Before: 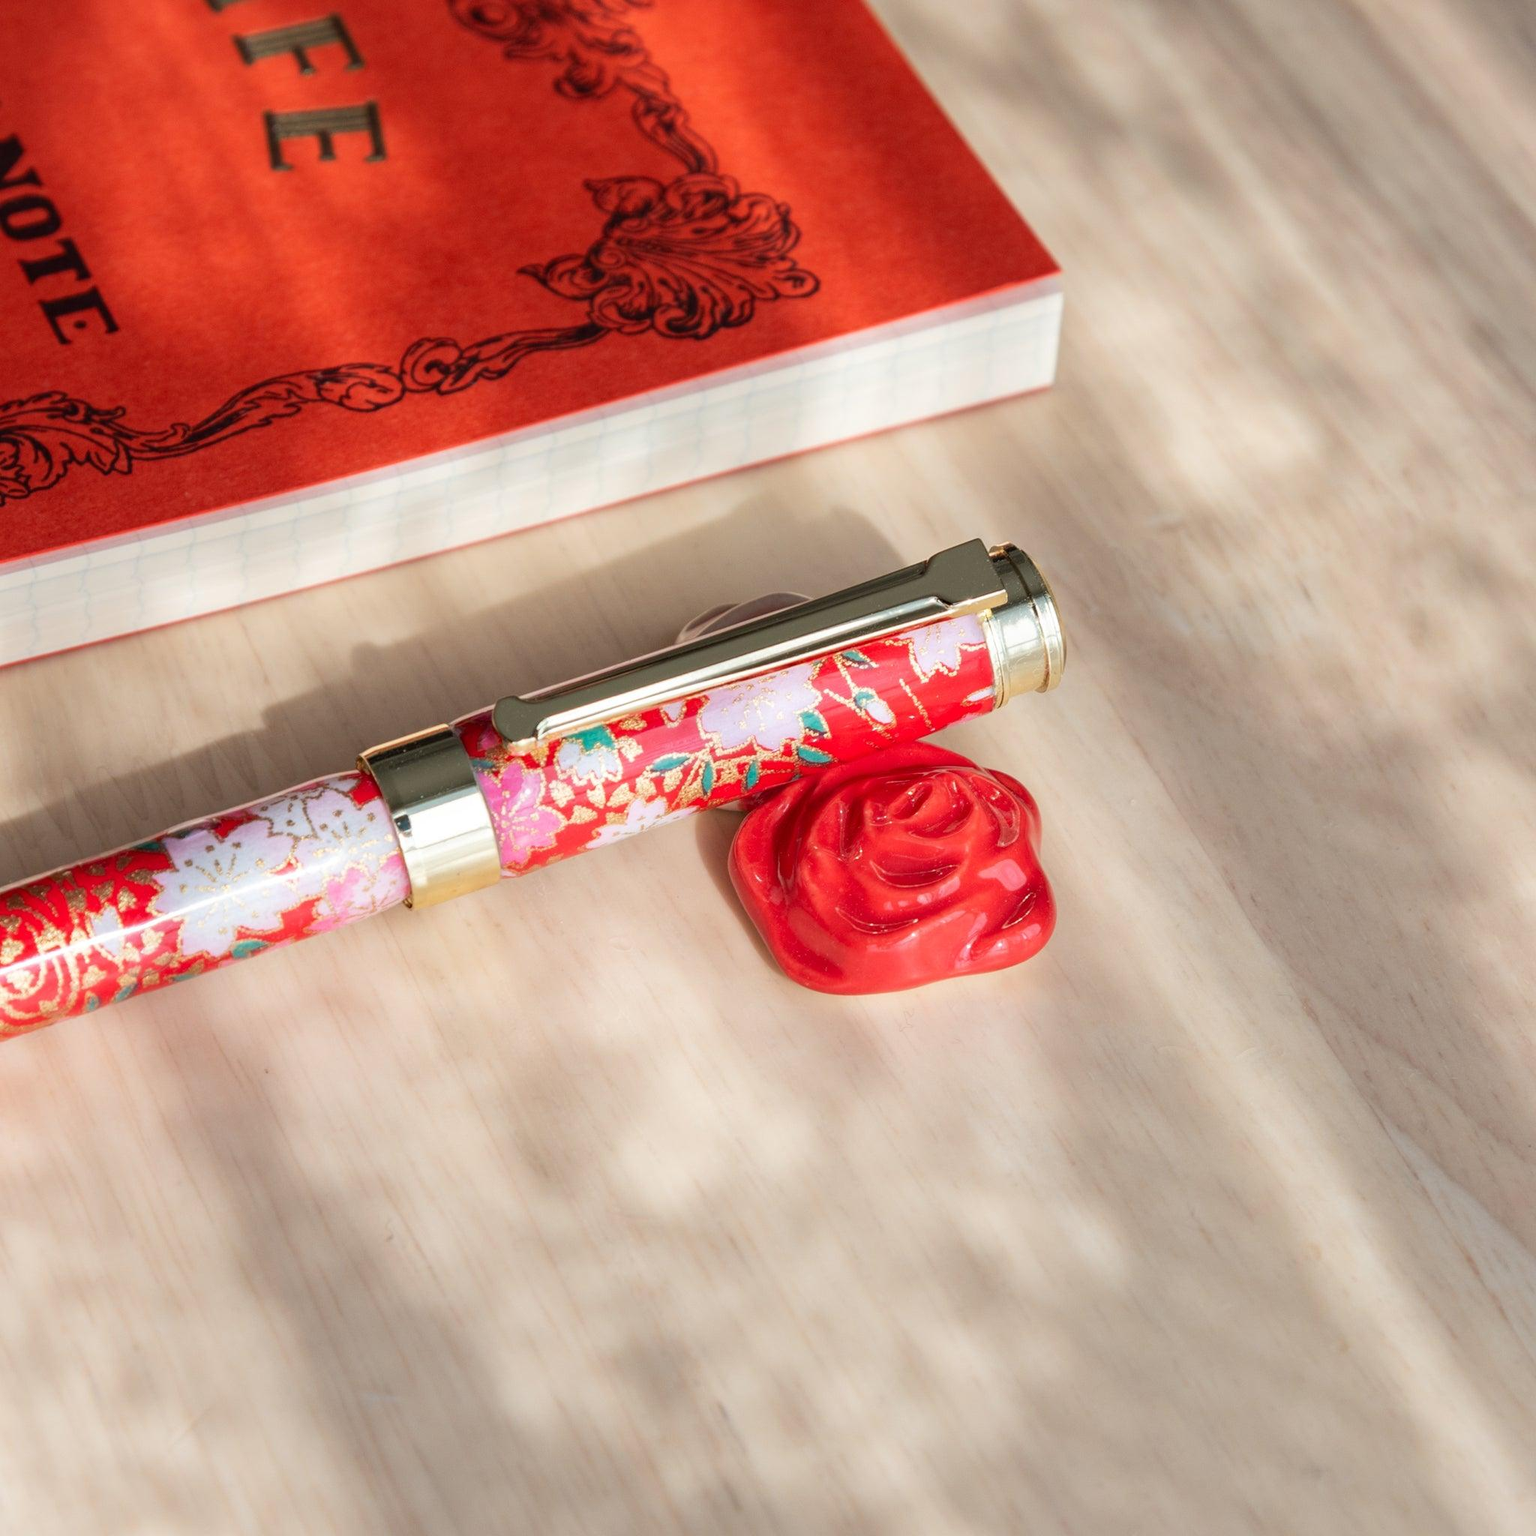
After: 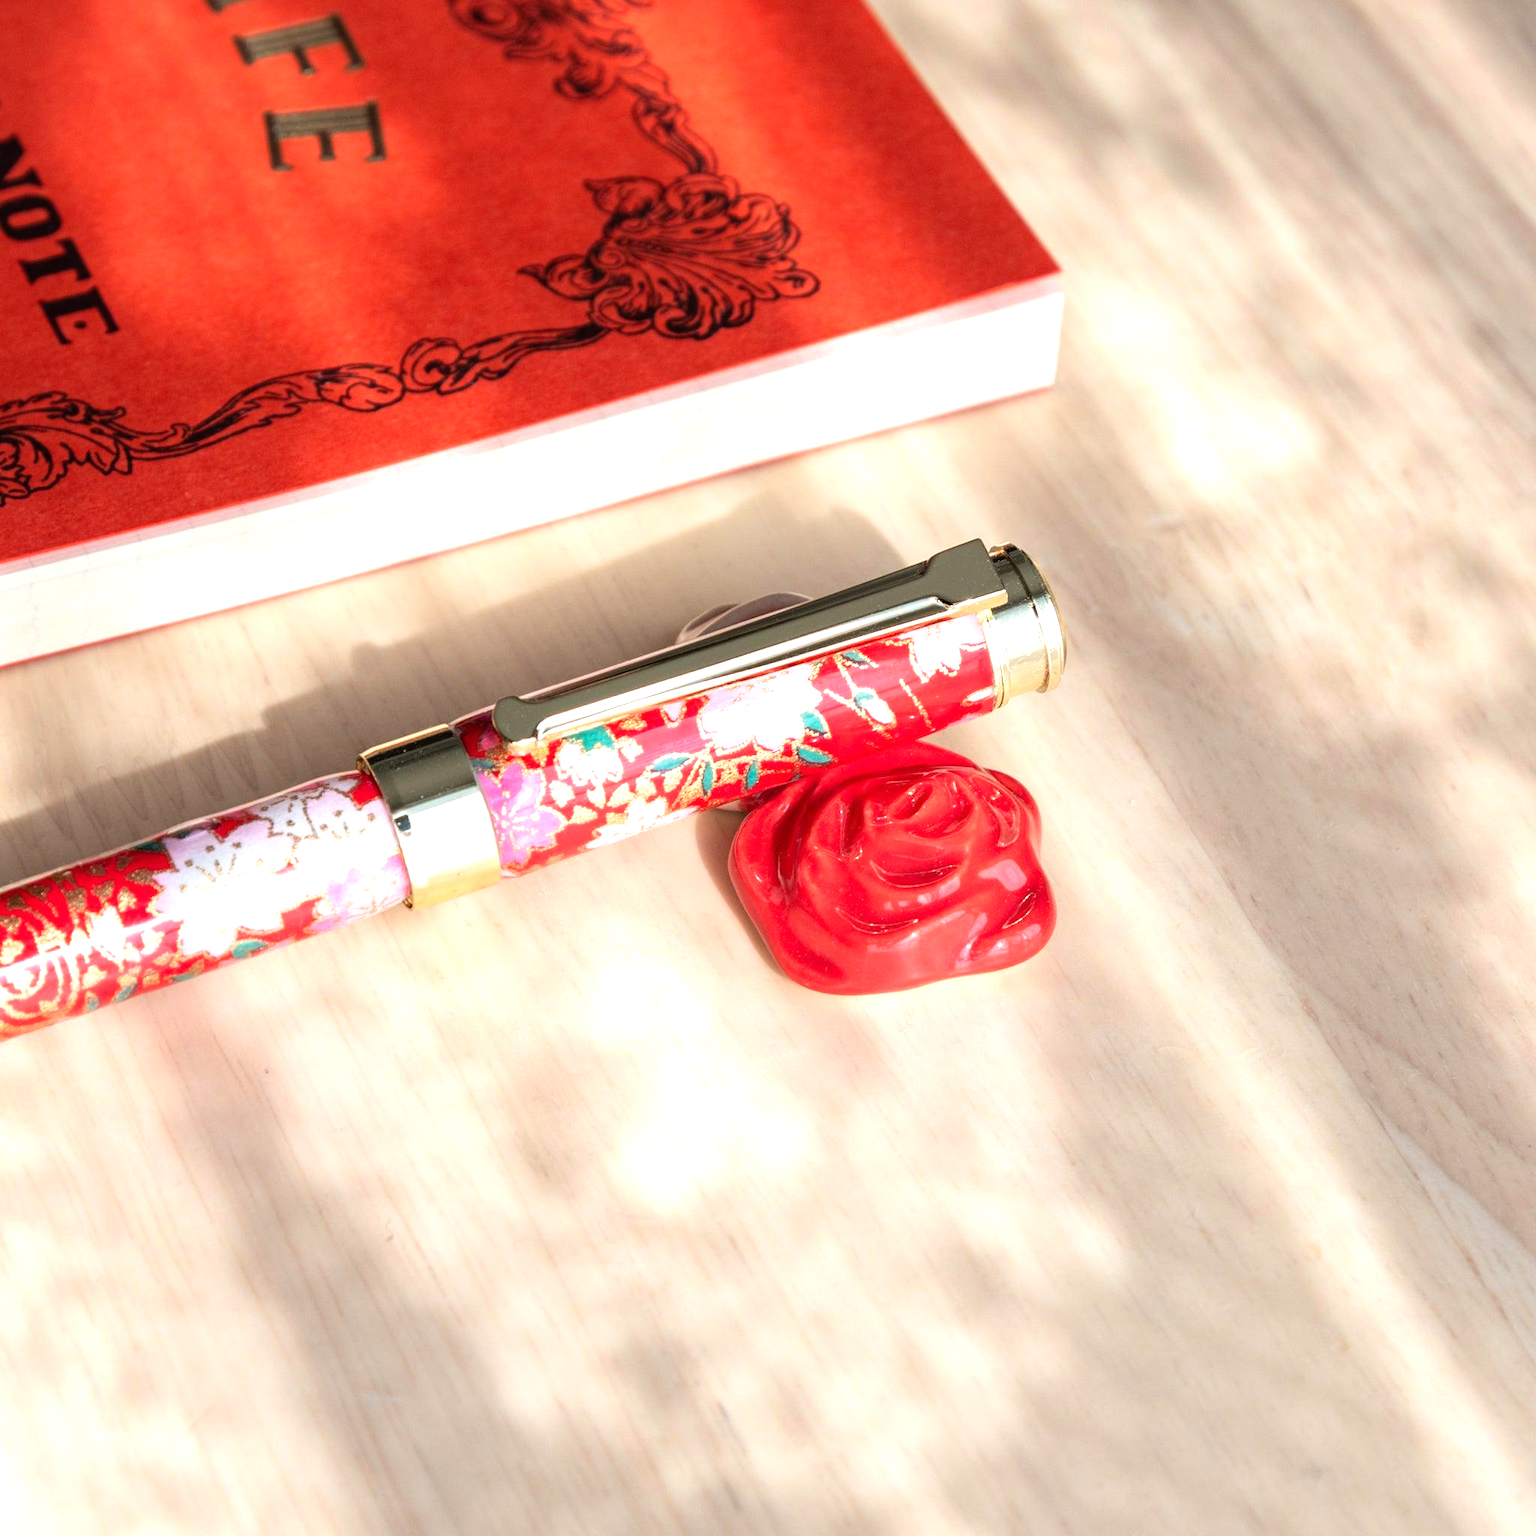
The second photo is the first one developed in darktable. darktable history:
tone equalizer: -8 EV -0.72 EV, -7 EV -0.685 EV, -6 EV -0.629 EV, -5 EV -0.385 EV, -3 EV 0.368 EV, -2 EV 0.6 EV, -1 EV 0.684 EV, +0 EV 0.75 EV, mask exposure compensation -0.511 EV
